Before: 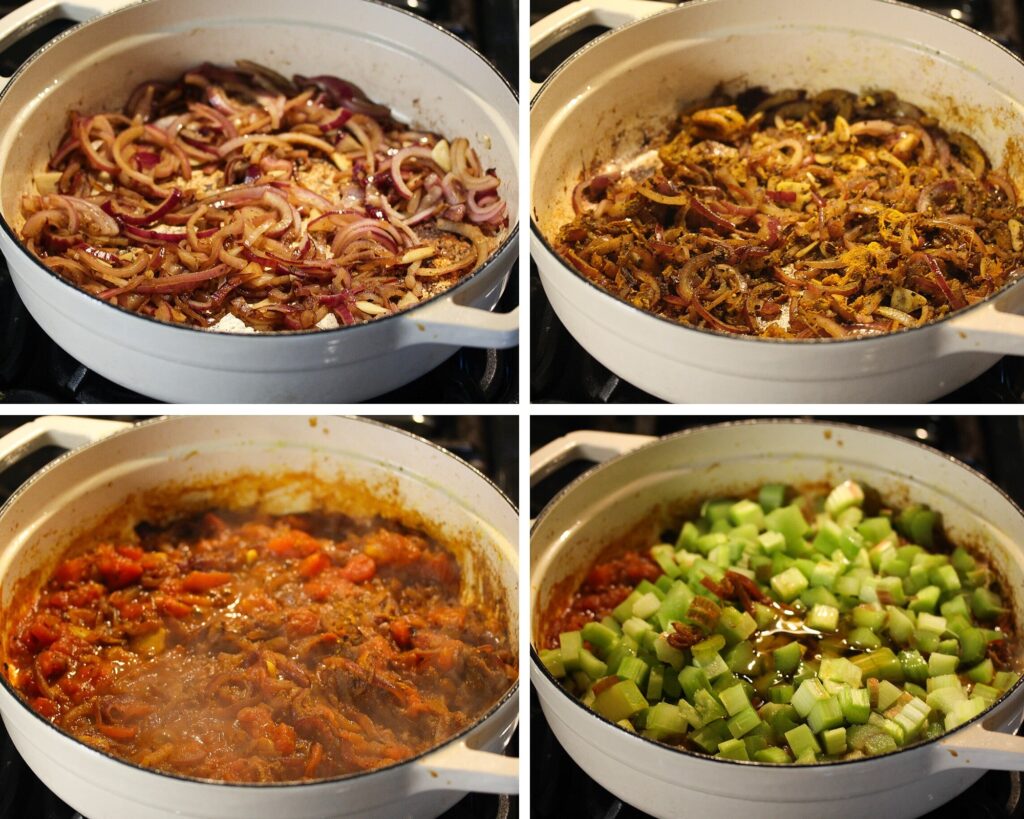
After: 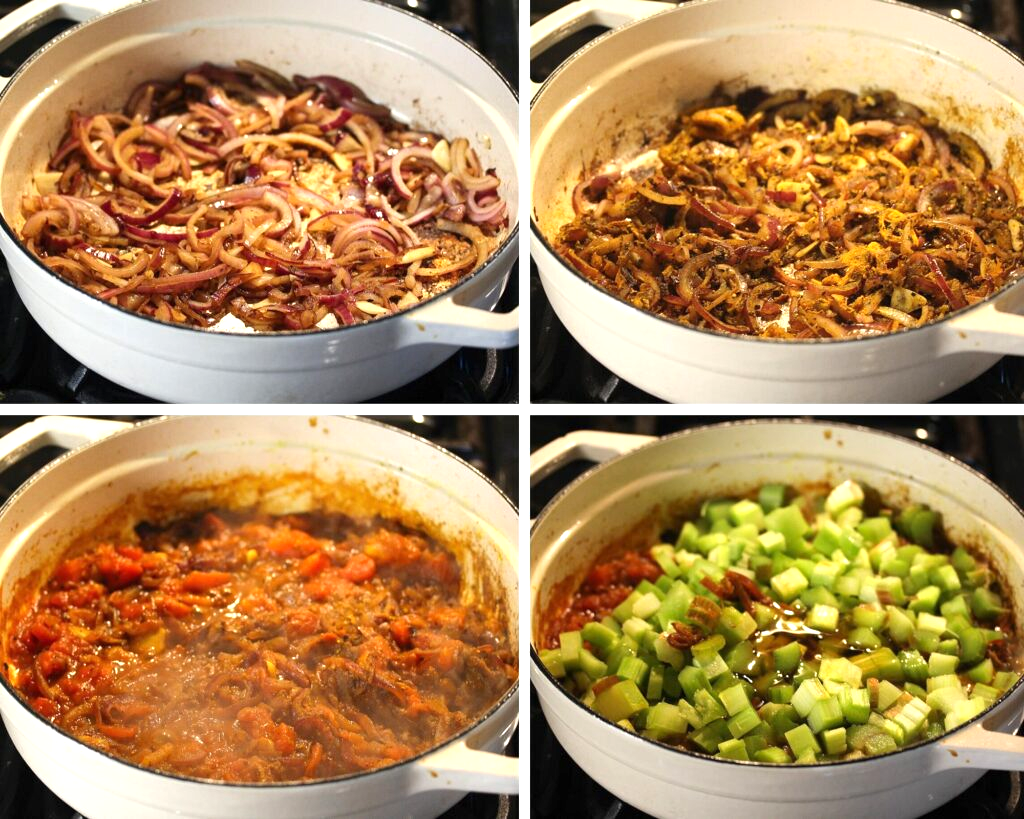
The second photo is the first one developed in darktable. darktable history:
exposure: exposure 0.6 EV, compensate highlight preservation false
white balance: emerald 1
